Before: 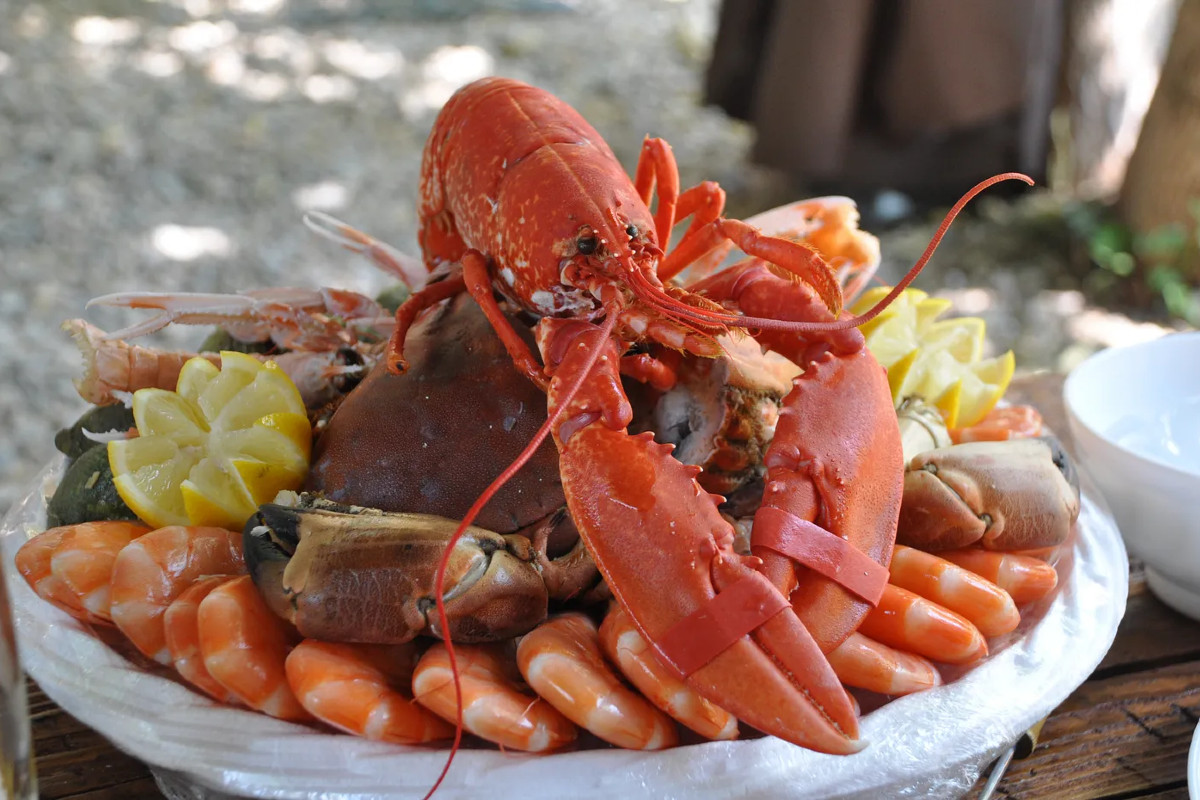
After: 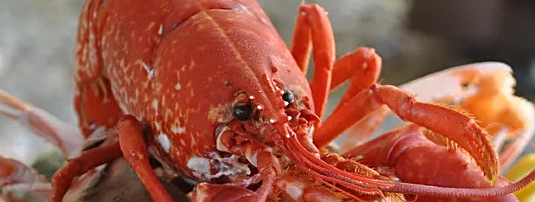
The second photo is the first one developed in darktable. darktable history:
sharpen: on, module defaults
crop: left 28.737%, top 16.867%, right 26.64%, bottom 57.772%
